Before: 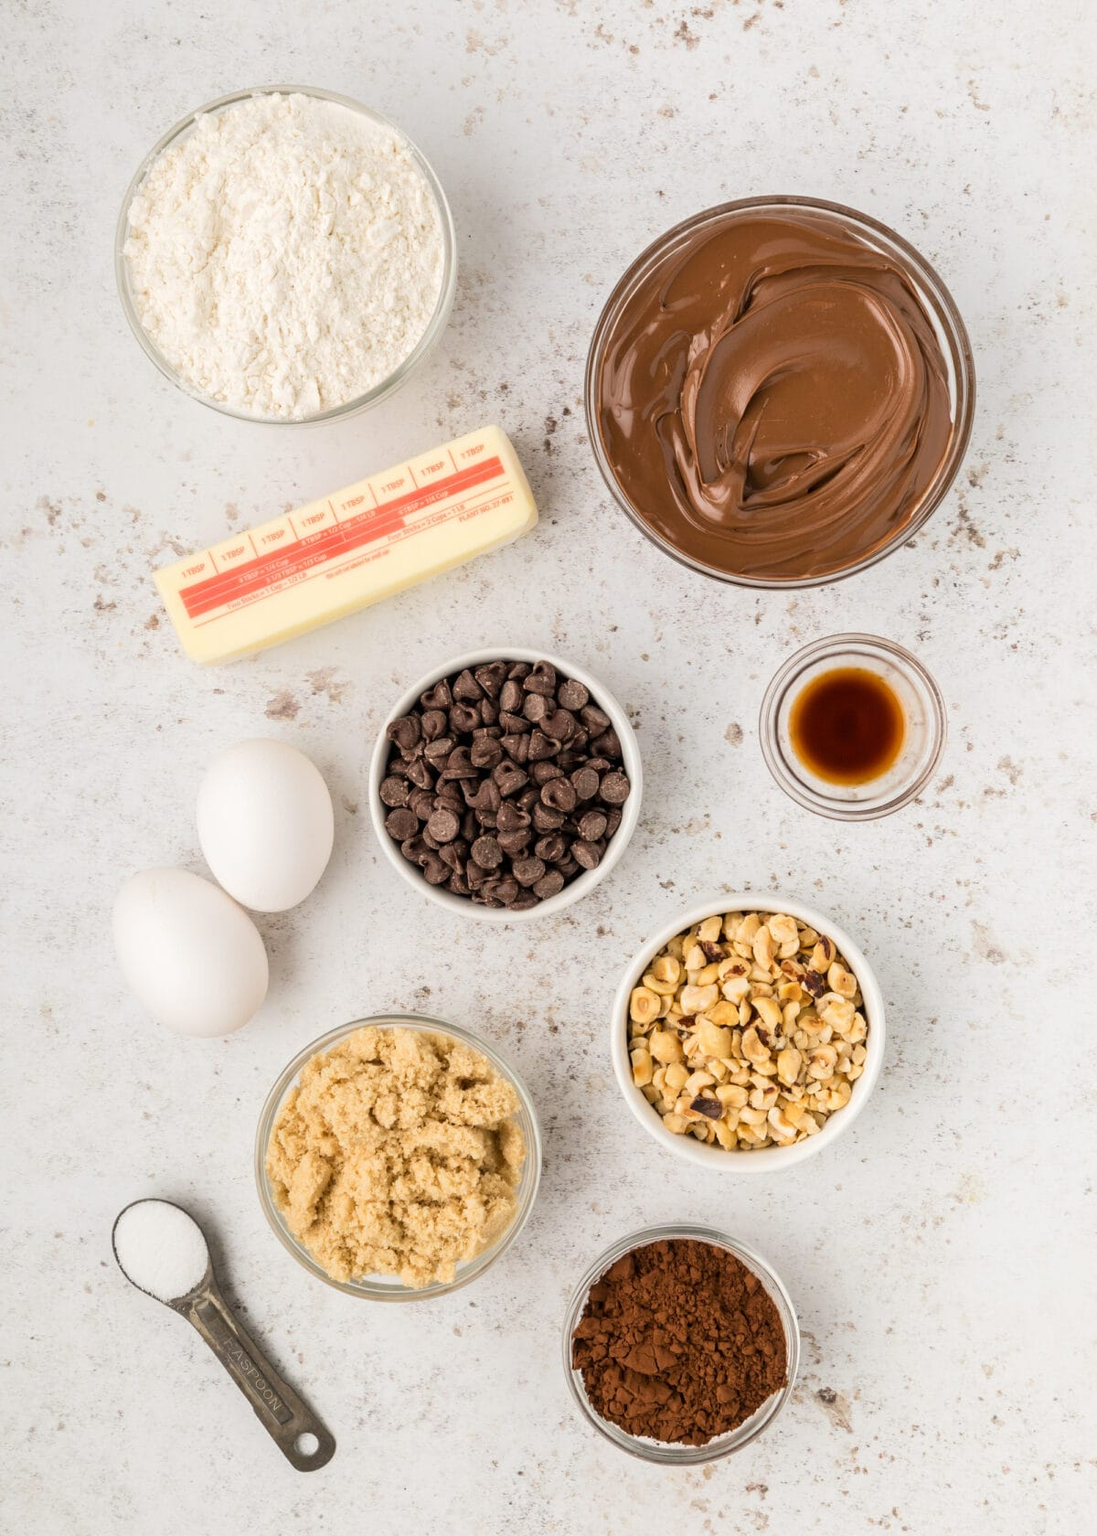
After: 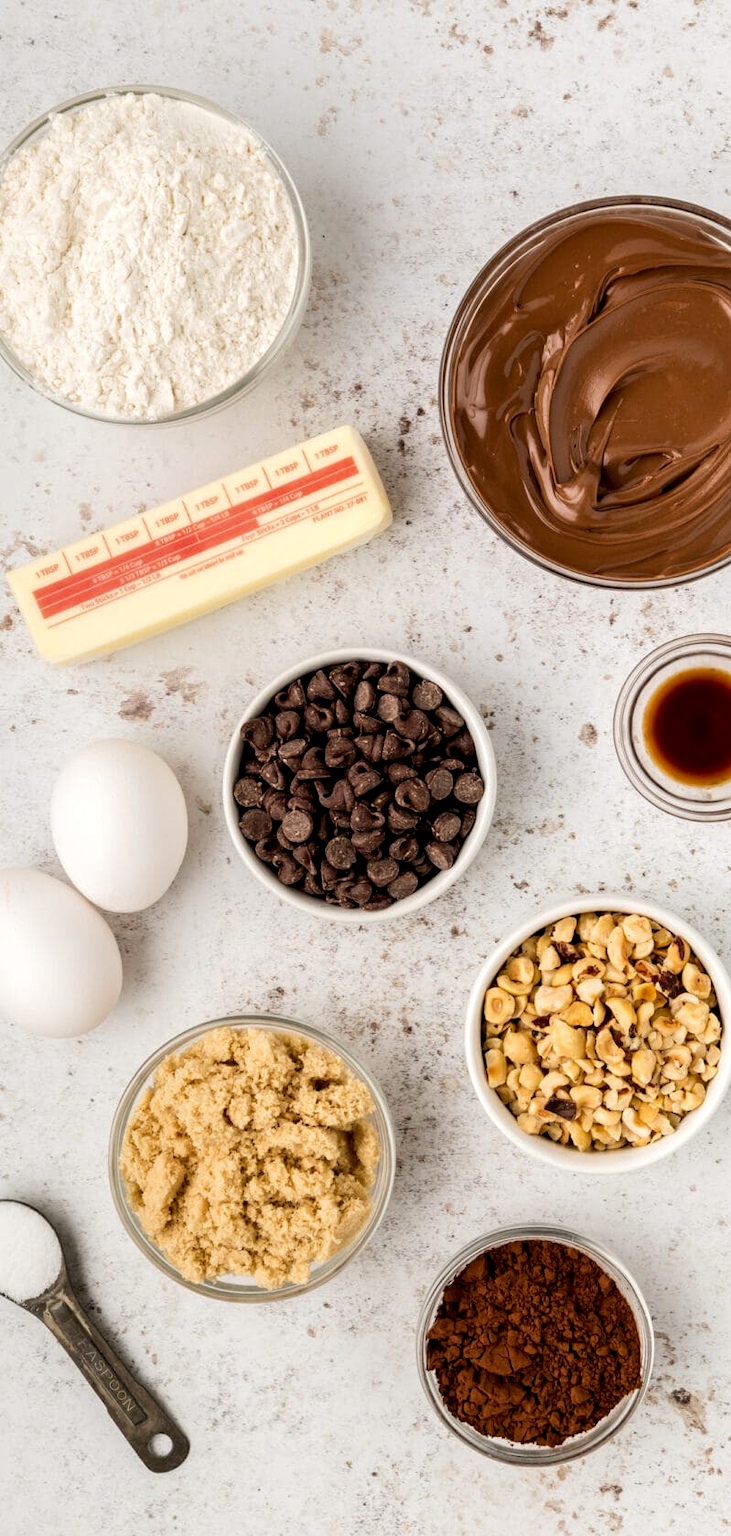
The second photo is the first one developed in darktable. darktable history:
local contrast: highlights 125%, shadows 149%, detail 140%, midtone range 0.258
crop and rotate: left 13.381%, right 19.941%
exposure: exposure -0.058 EV, compensate highlight preservation false
color zones: curves: ch1 [(0, 0.525) (0.143, 0.556) (0.286, 0.52) (0.429, 0.5) (0.571, 0.5) (0.714, 0.5) (0.857, 0.503) (1, 0.525)]
